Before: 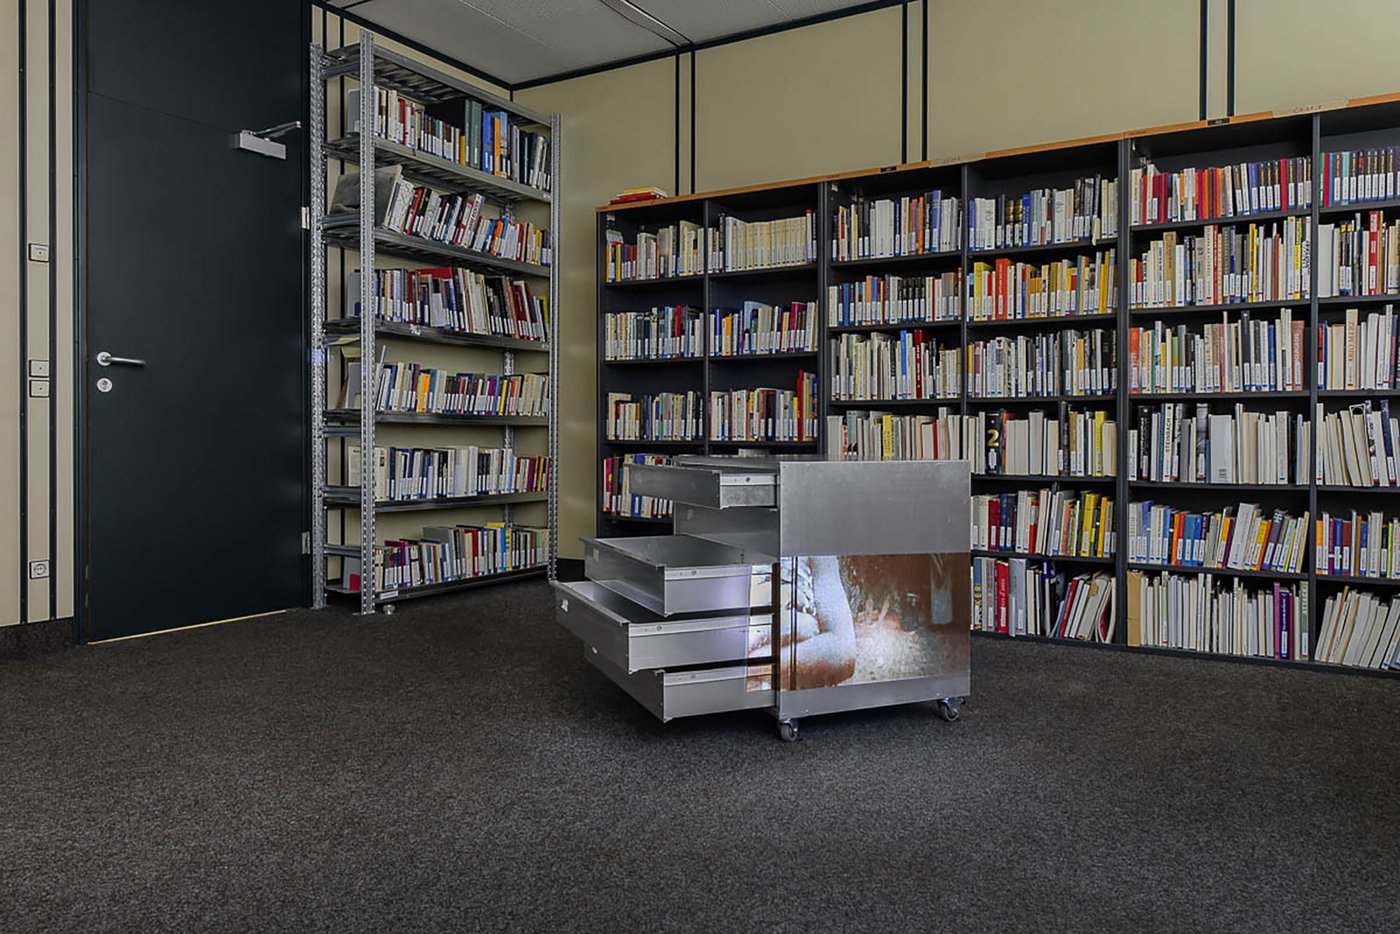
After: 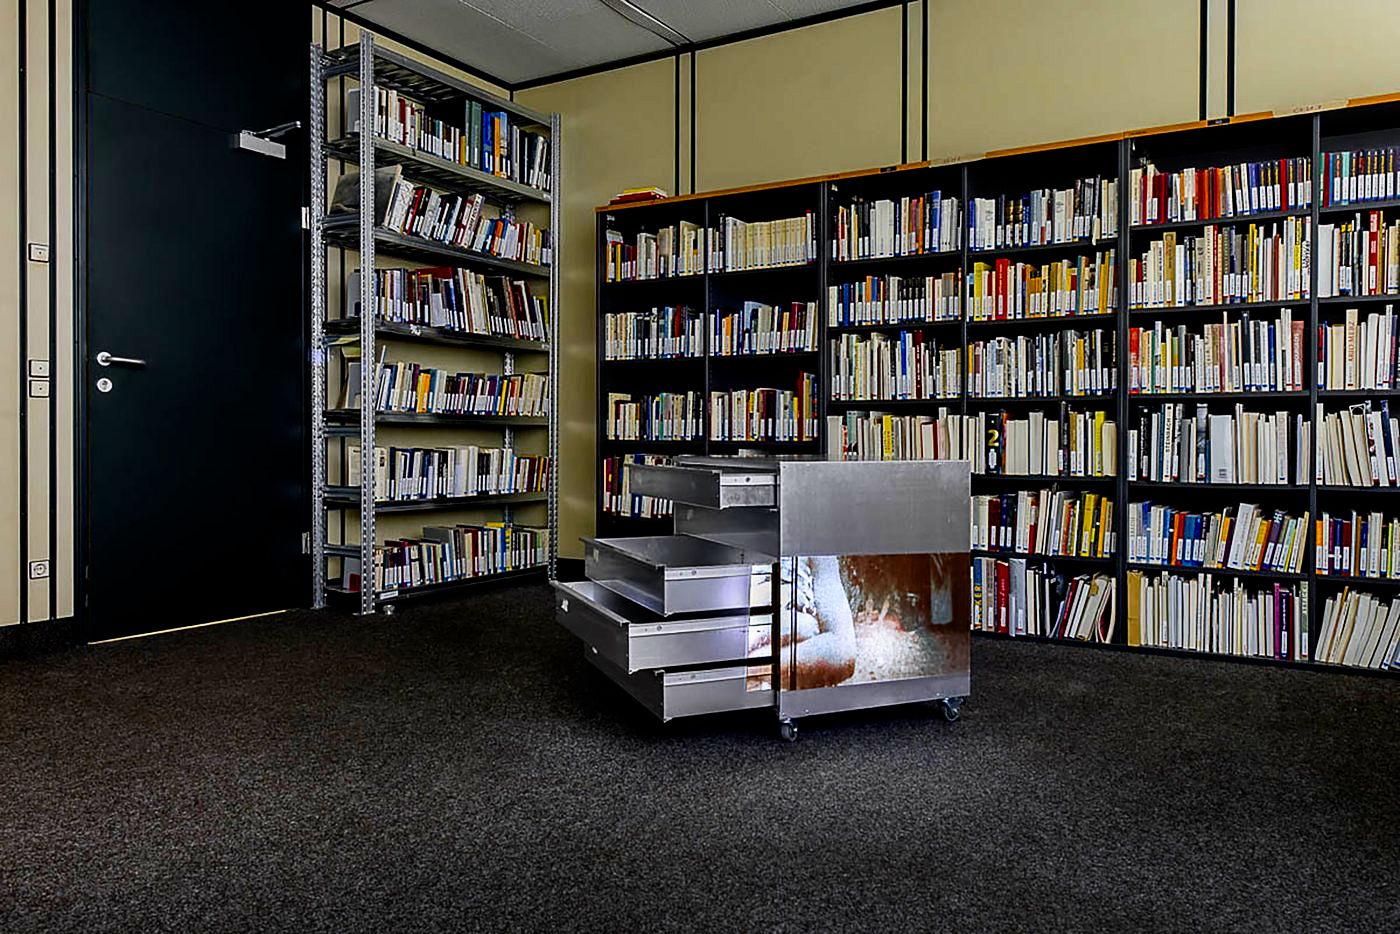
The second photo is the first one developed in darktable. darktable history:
filmic rgb: black relative exposure -8.7 EV, white relative exposure 2.7 EV, threshold 3 EV, target black luminance 0%, hardness 6.25, latitude 75%, contrast 1.325, highlights saturation mix -5%, preserve chrominance no, color science v5 (2021), iterations of high-quality reconstruction 0, enable highlight reconstruction true
color balance rgb "[color pop]": linear chroma grading › shadows 16%, perceptual saturation grading › global saturation 8%, perceptual saturation grading › shadows 4%, perceptual brilliance grading › global brilliance 2%, perceptual brilliance grading › highlights 8%, perceptual brilliance grading › shadows -4%, global vibrance 16%, saturation formula JzAzBz (2021)
highpass "[sharpening]": sharpness 6%, contrast boost 7.63% | blend: blend mode overlay, opacity 100%; mask: uniform (no mask)
